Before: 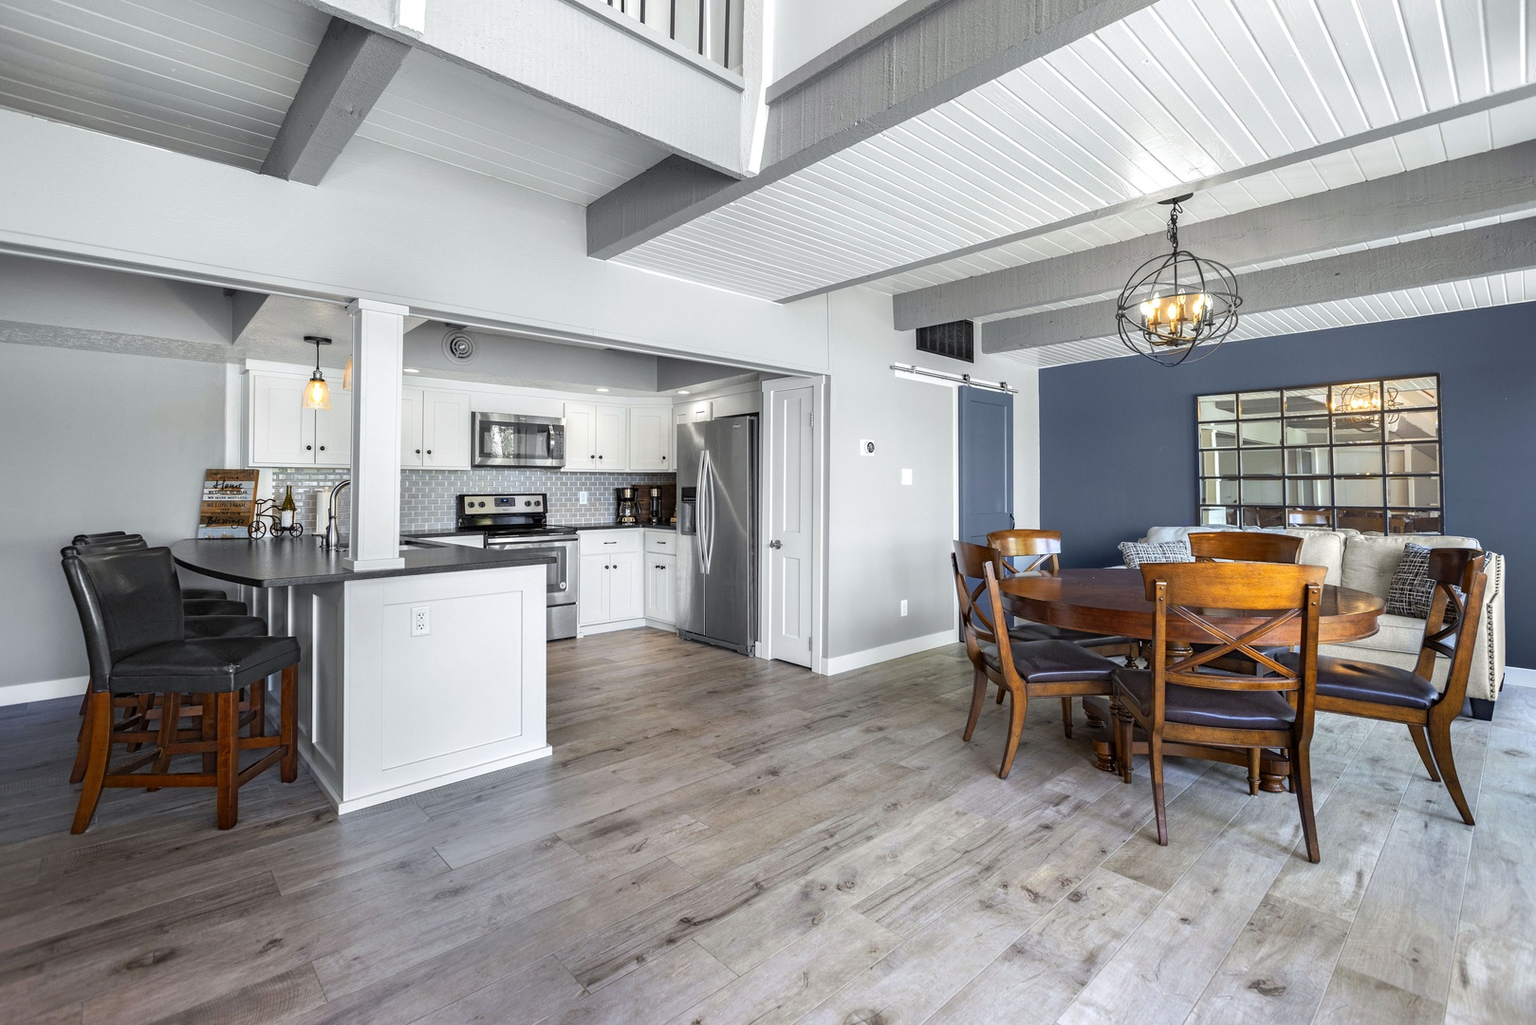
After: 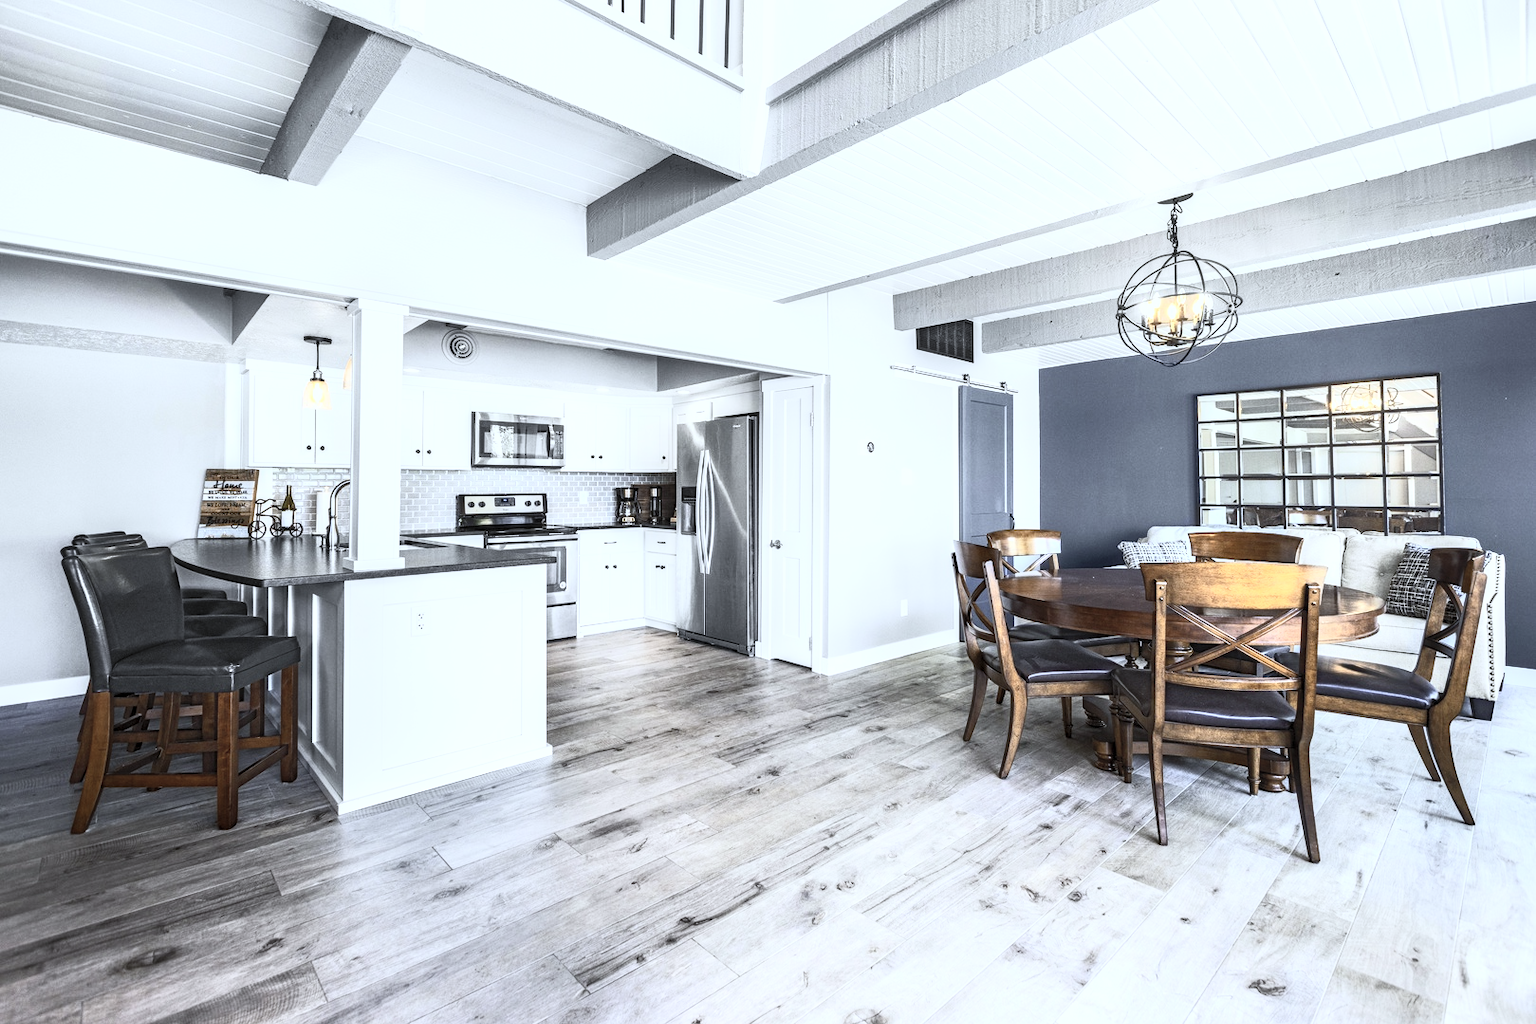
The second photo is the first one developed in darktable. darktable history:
local contrast: detail 130%
white balance: red 0.924, blue 1.095
contrast brightness saturation: contrast 0.57, brightness 0.57, saturation -0.34
